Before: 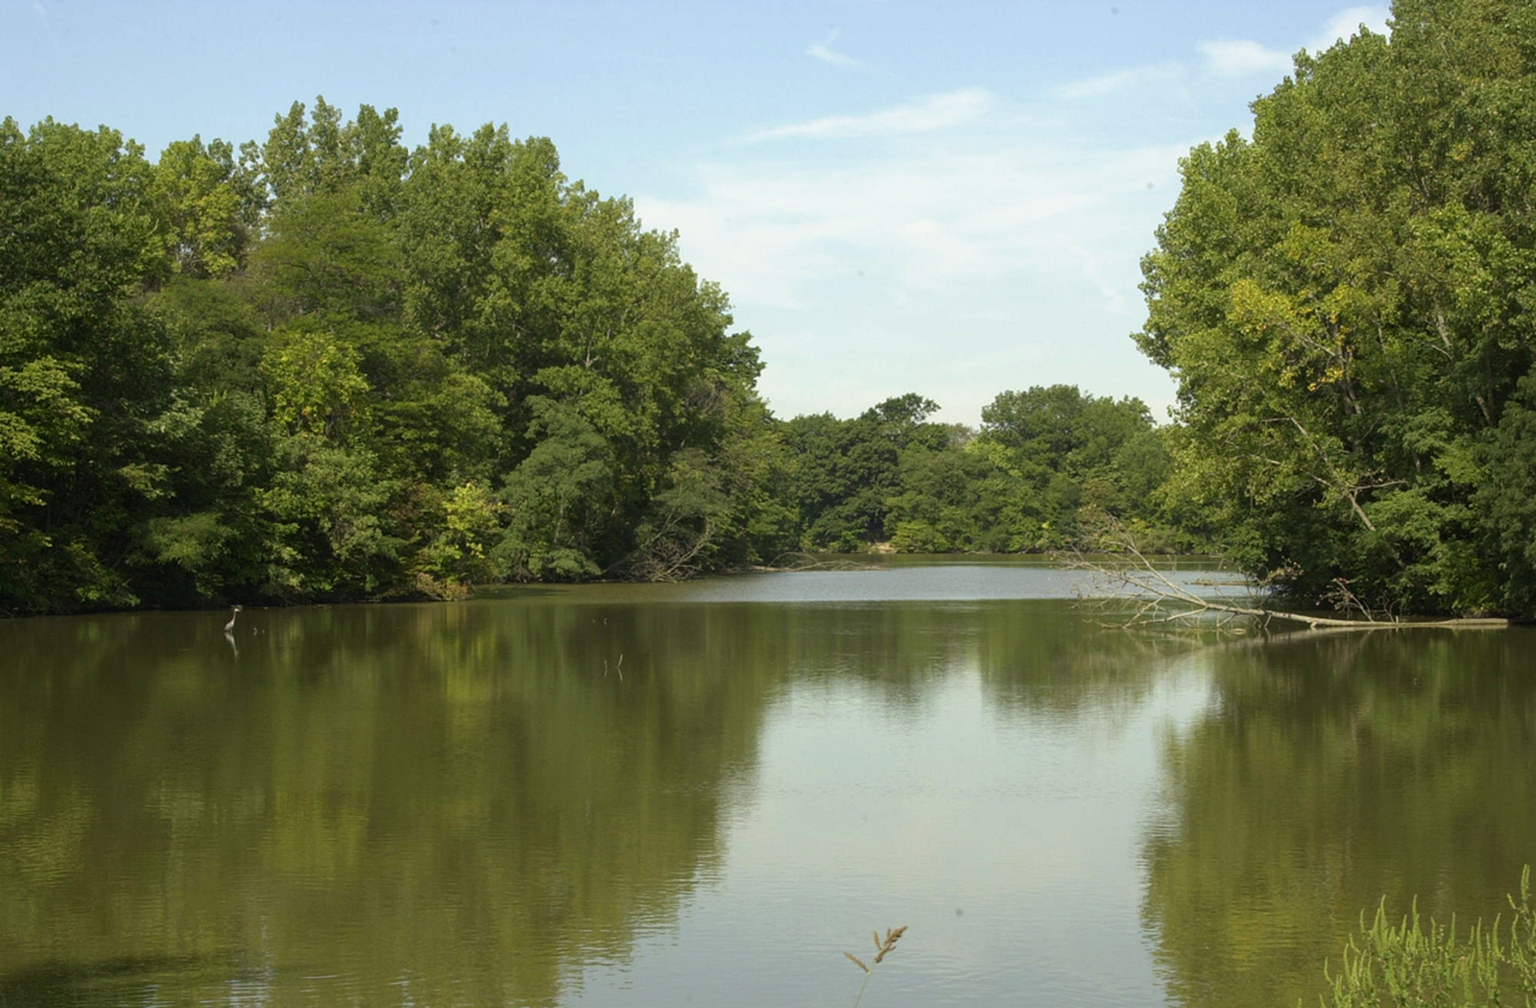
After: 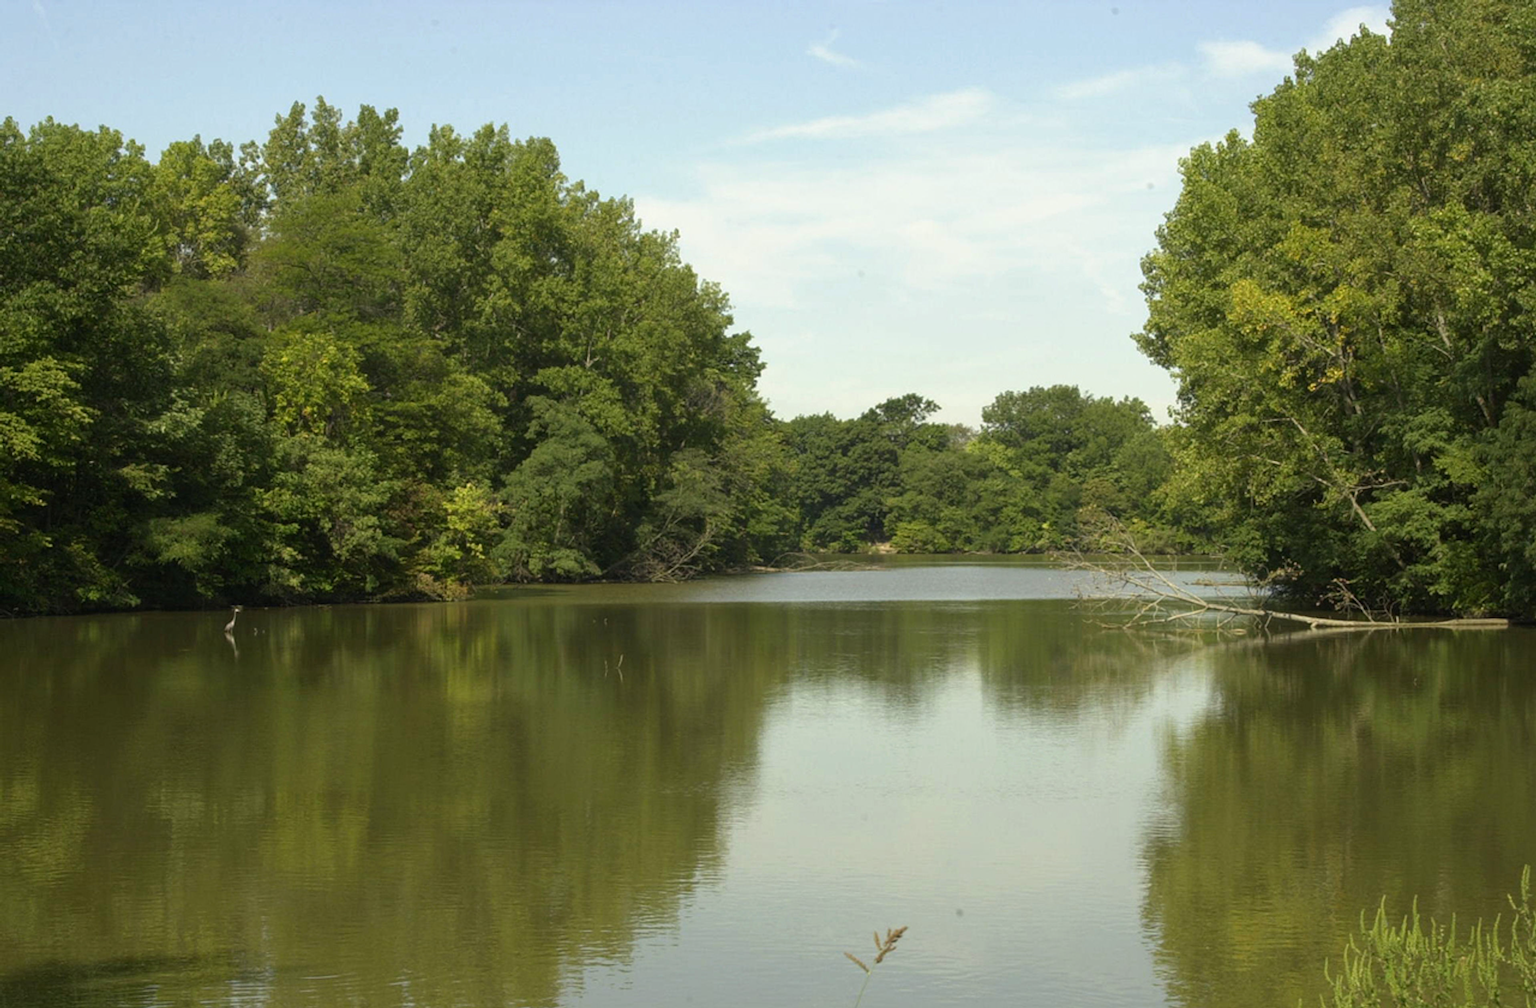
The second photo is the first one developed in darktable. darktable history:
color correction: highlights b* 2.98
tone equalizer: mask exposure compensation -0.489 EV
